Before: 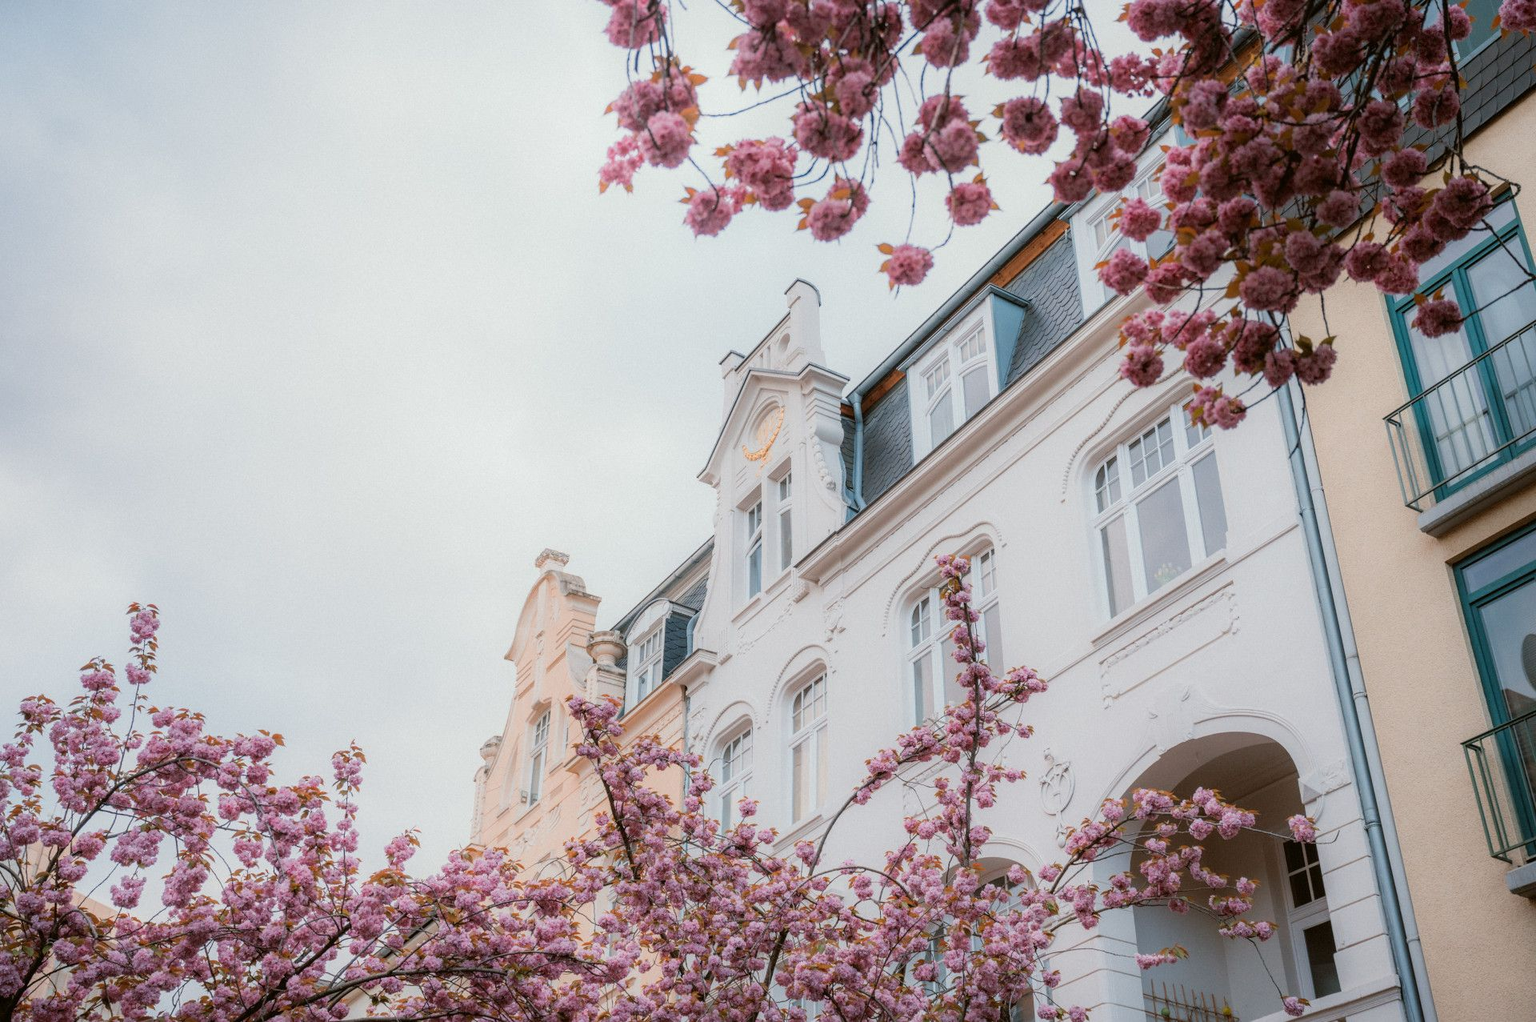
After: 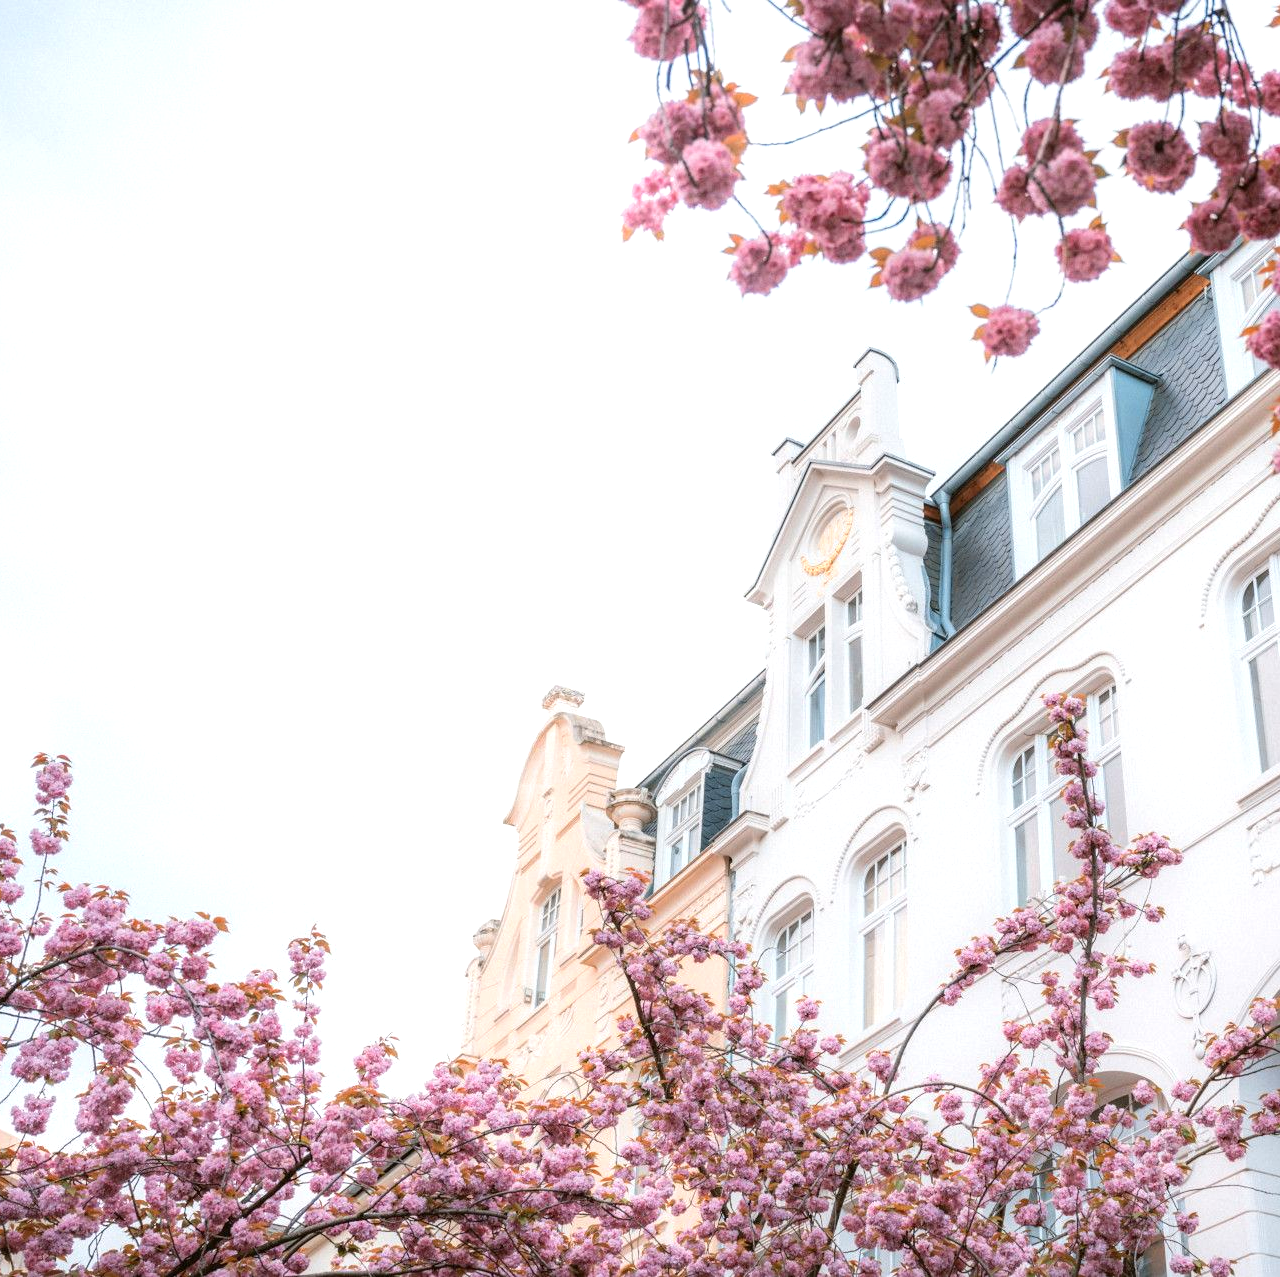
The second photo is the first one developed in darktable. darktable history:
crop and rotate: left 6.617%, right 26.717%
exposure: black level correction 0, exposure 0.7 EV, compensate exposure bias true, compensate highlight preservation false
